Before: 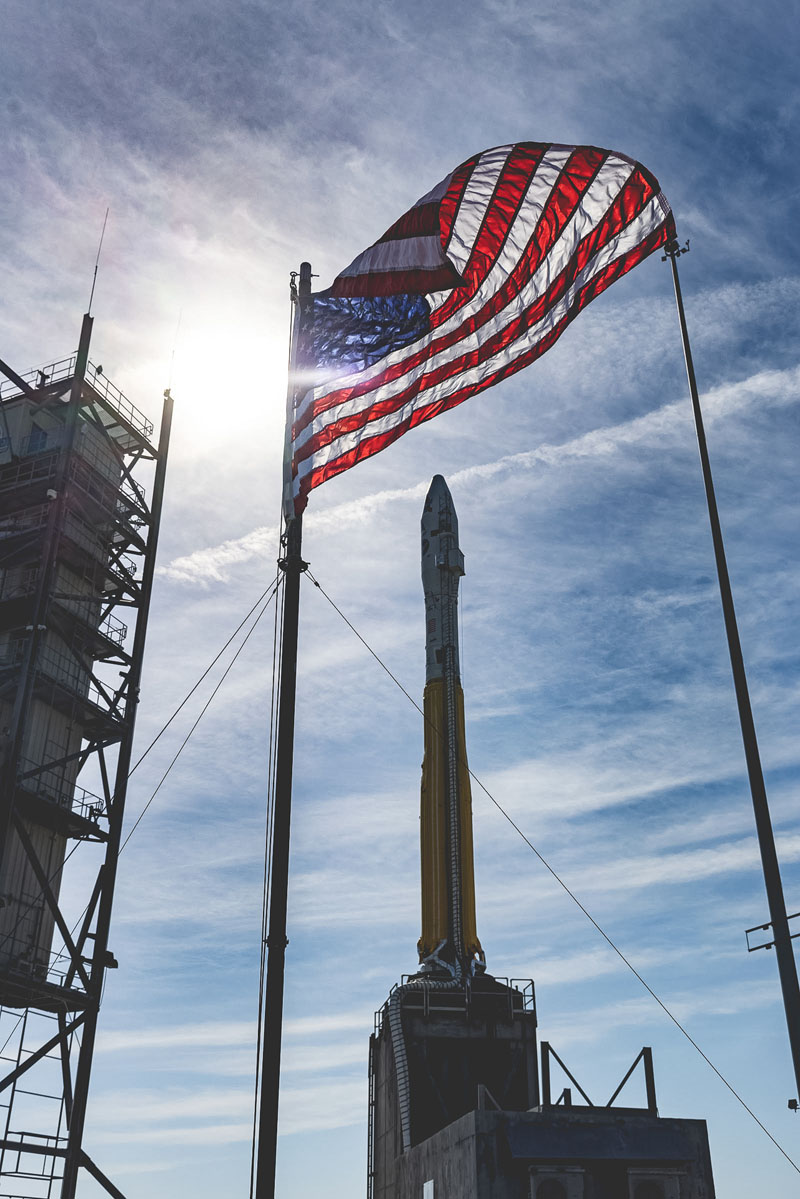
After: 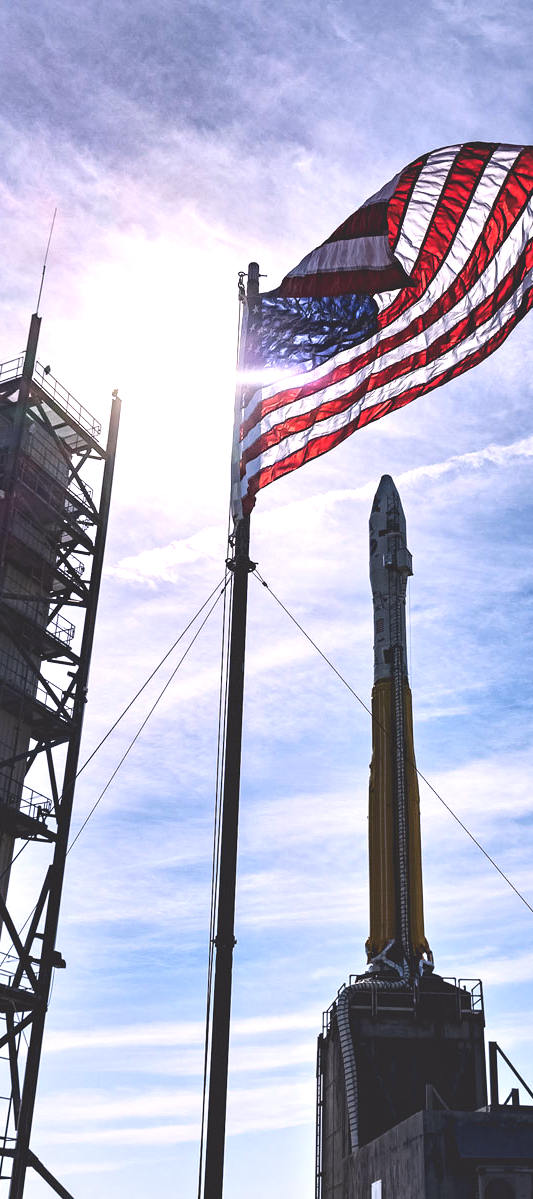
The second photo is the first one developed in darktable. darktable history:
crop and rotate: left 6.617%, right 26.717%
tone equalizer: -8 EV 0.001 EV, -7 EV -0.002 EV, -6 EV 0.002 EV, -5 EV -0.03 EV, -4 EV -0.116 EV, -3 EV -0.169 EV, -2 EV 0.24 EV, -1 EV 0.702 EV, +0 EV 0.493 EV
white balance: red 1.05, blue 1.072
